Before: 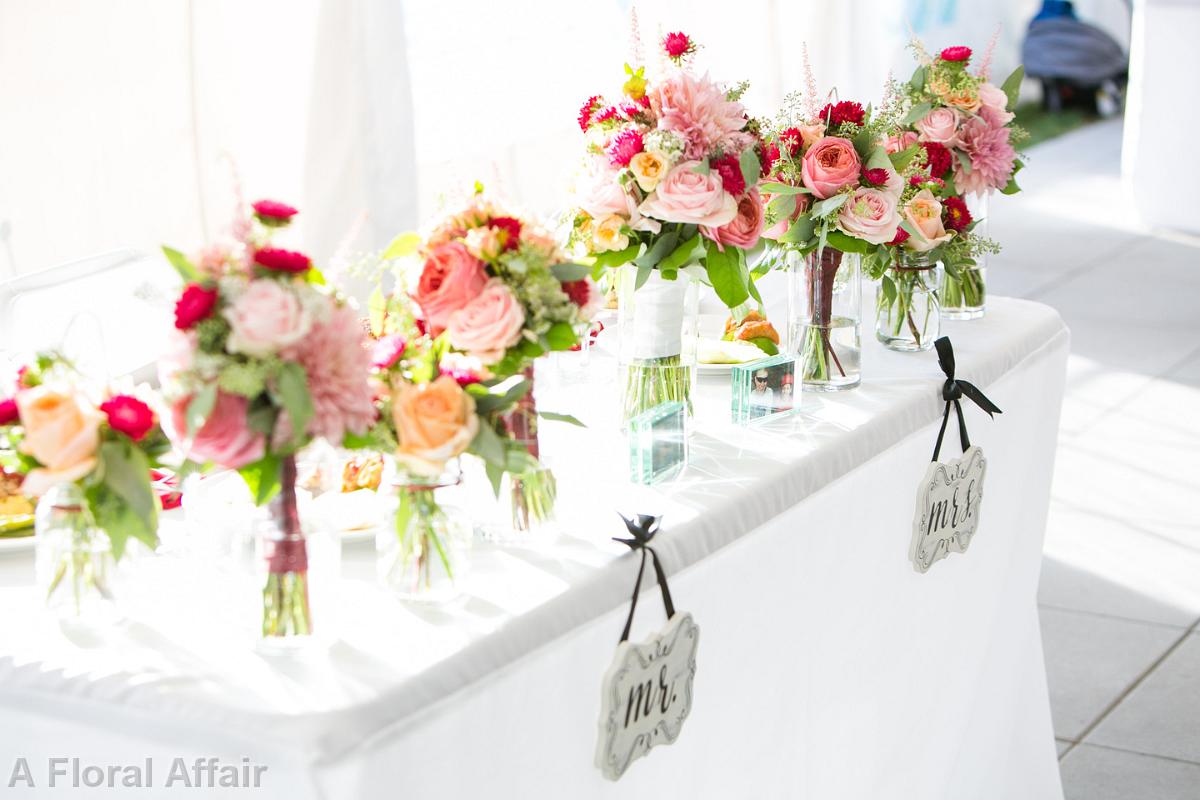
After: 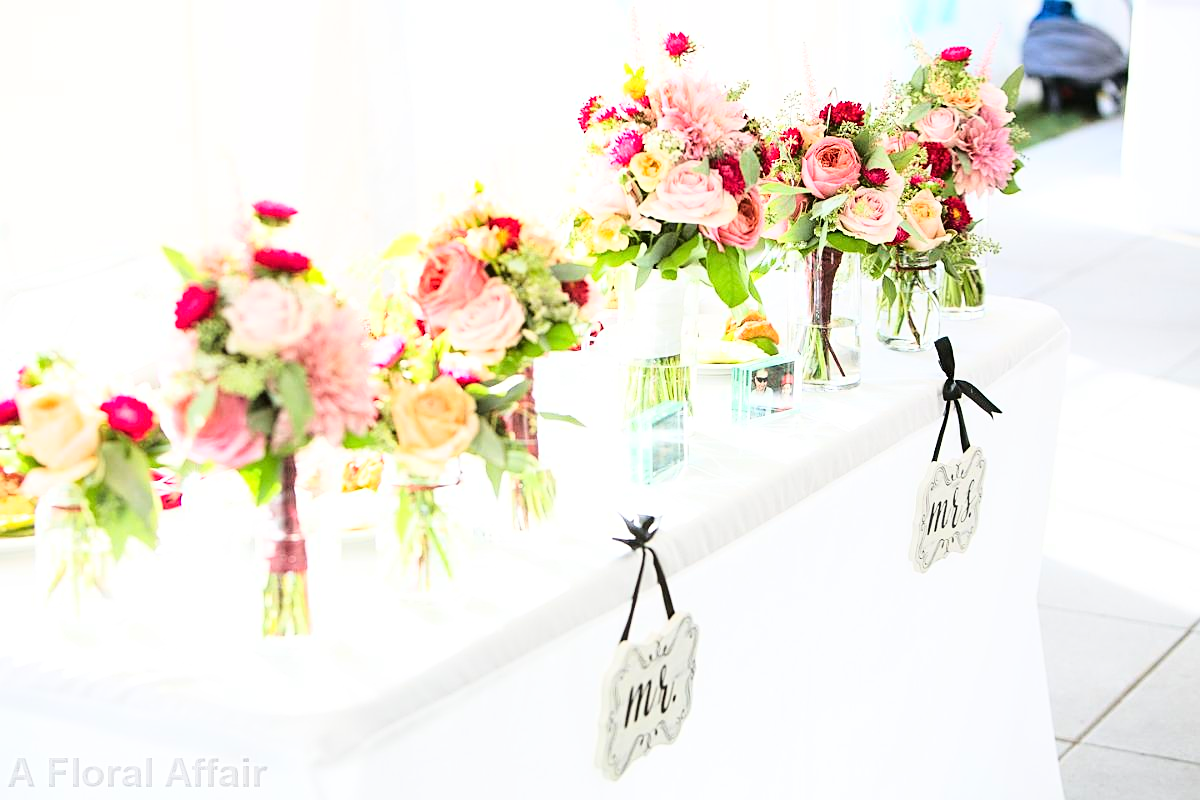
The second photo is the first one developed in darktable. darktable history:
base curve: curves: ch0 [(0, 0) (0.036, 0.037) (0.121, 0.228) (0.46, 0.76) (0.859, 0.983) (1, 1)]
sharpen: on, module defaults
